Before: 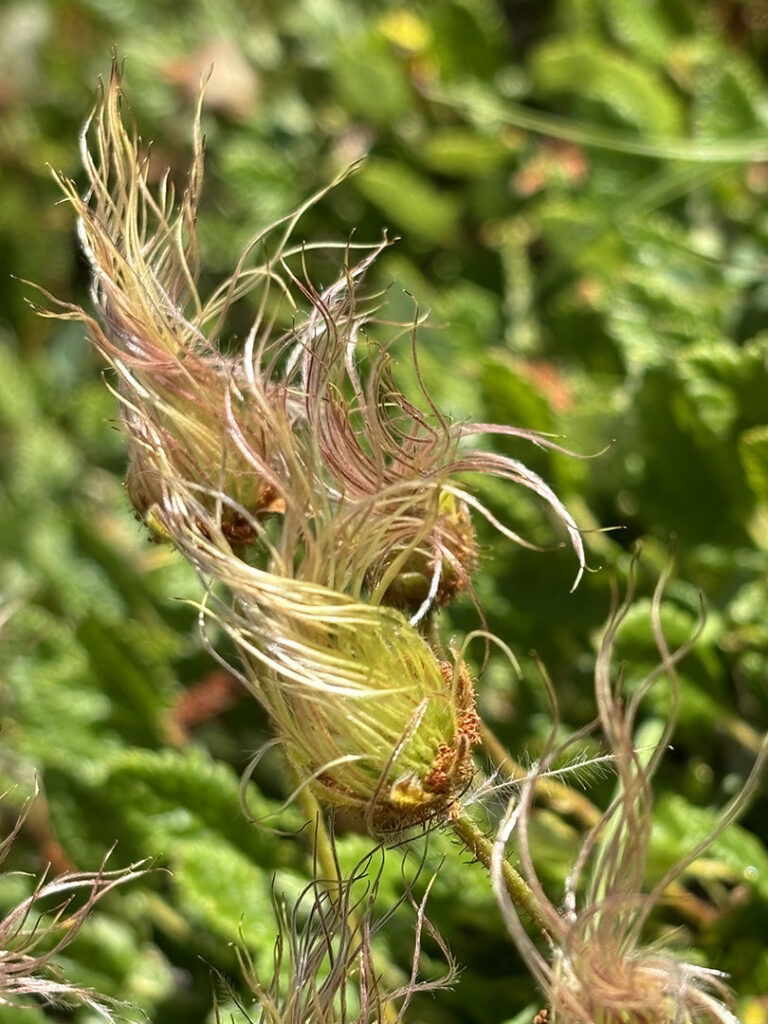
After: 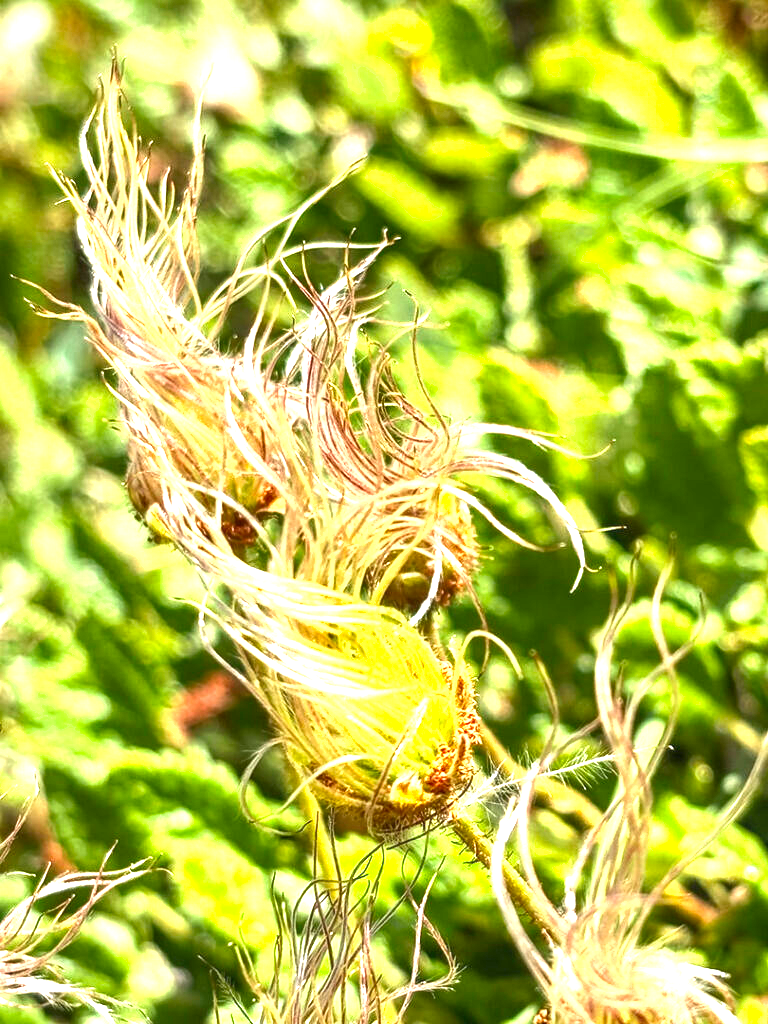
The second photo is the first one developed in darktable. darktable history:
shadows and highlights: shadows 29.67, highlights -30.42, low approximation 0.01, soften with gaussian
local contrast: detail 130%
exposure: black level correction 0, exposure 1.74 EV, compensate highlight preservation false
